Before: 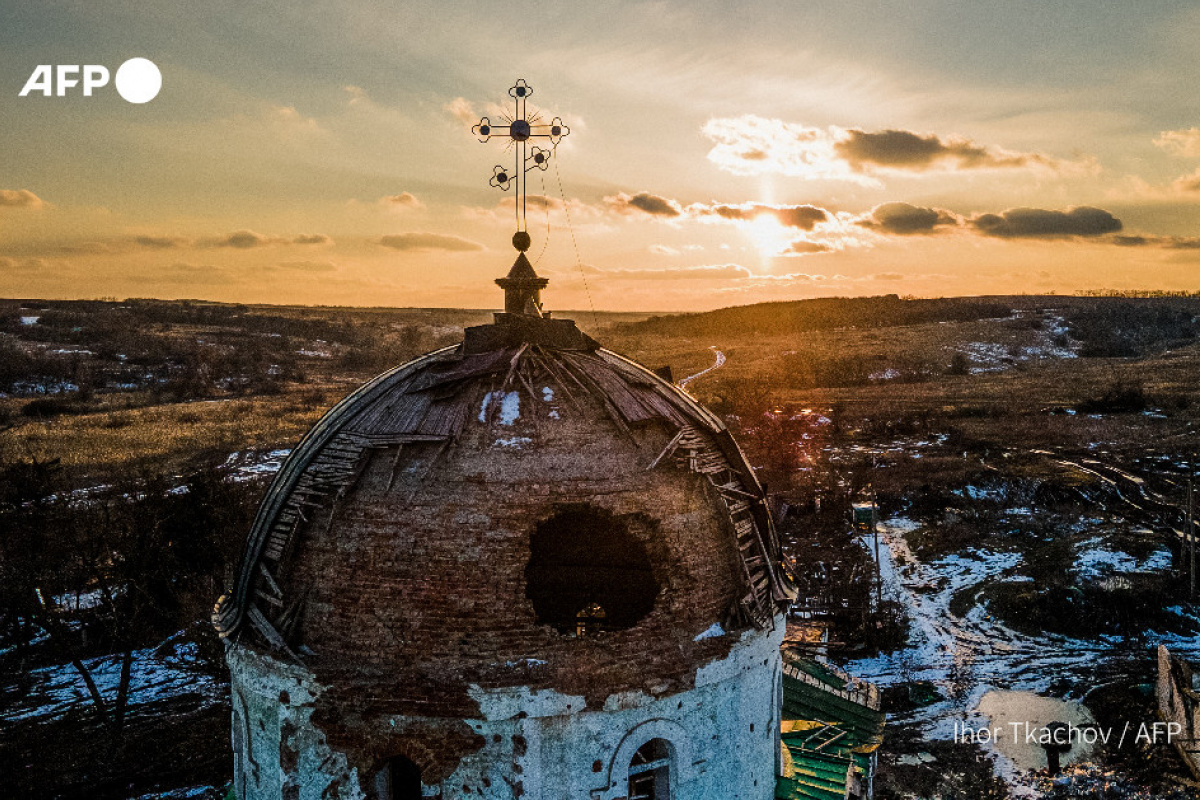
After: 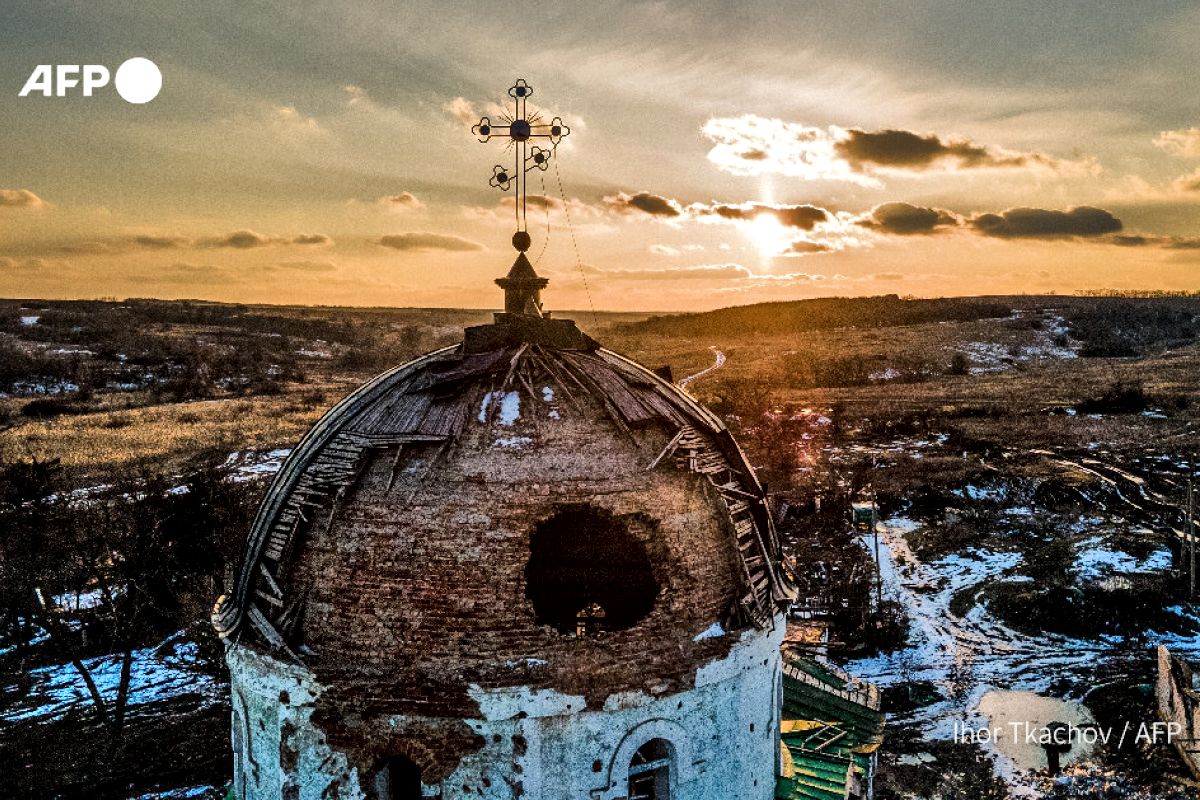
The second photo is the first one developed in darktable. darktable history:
shadows and highlights: shadows 53.25, soften with gaussian
local contrast: mode bilateral grid, contrast 19, coarseness 50, detail 171%, midtone range 0.2
